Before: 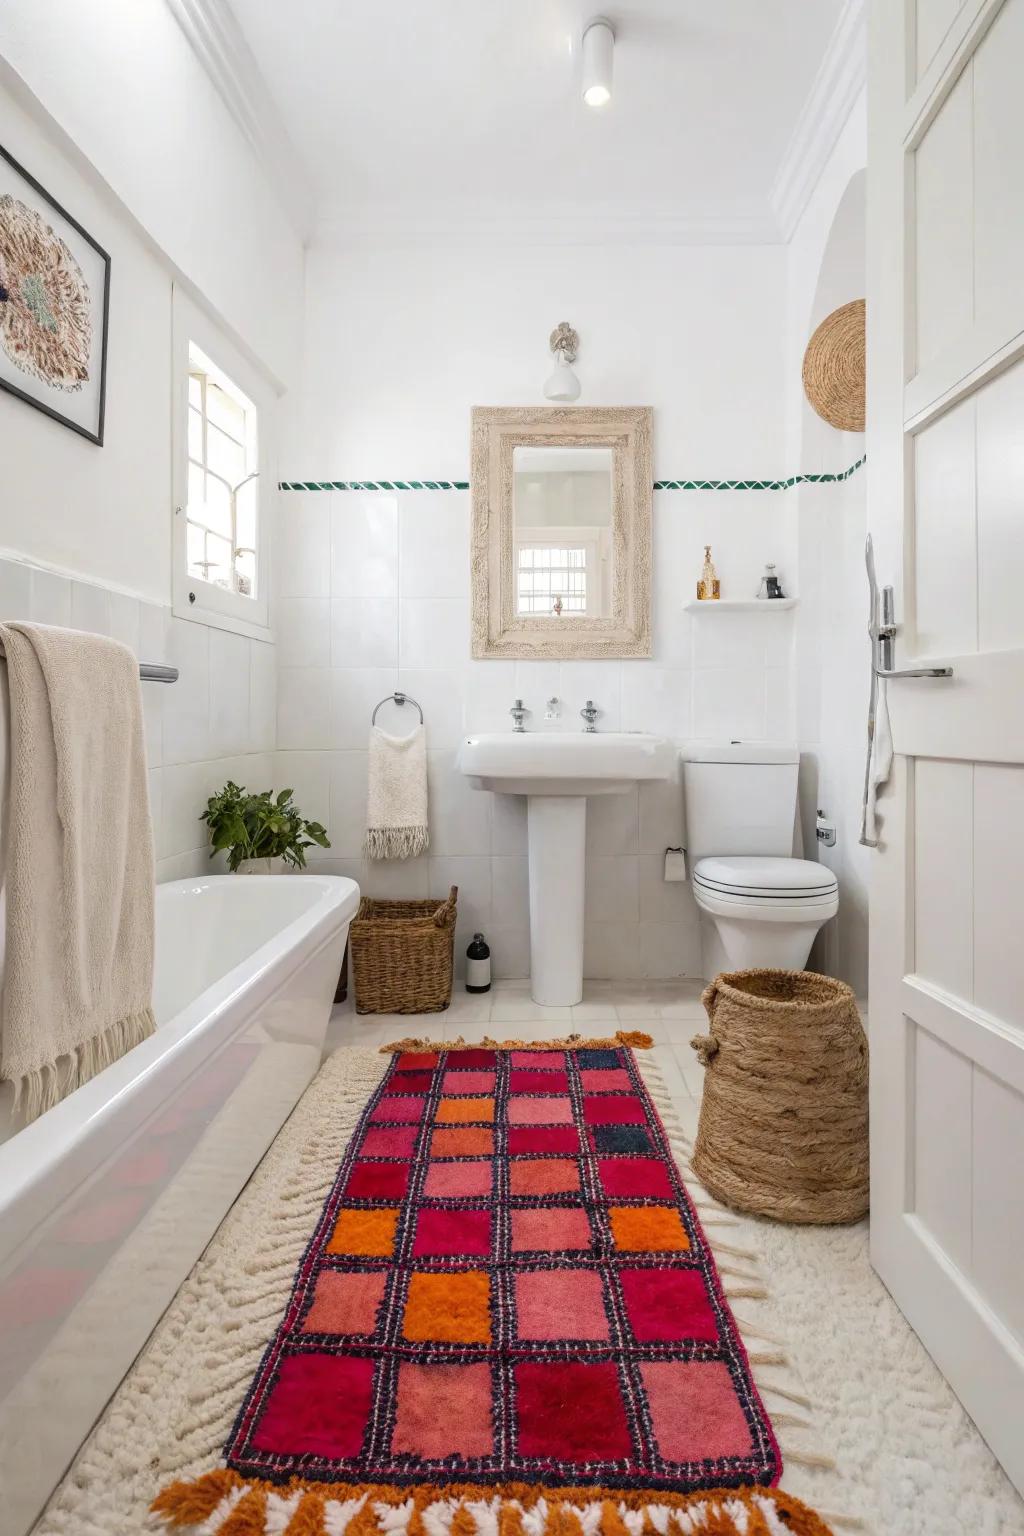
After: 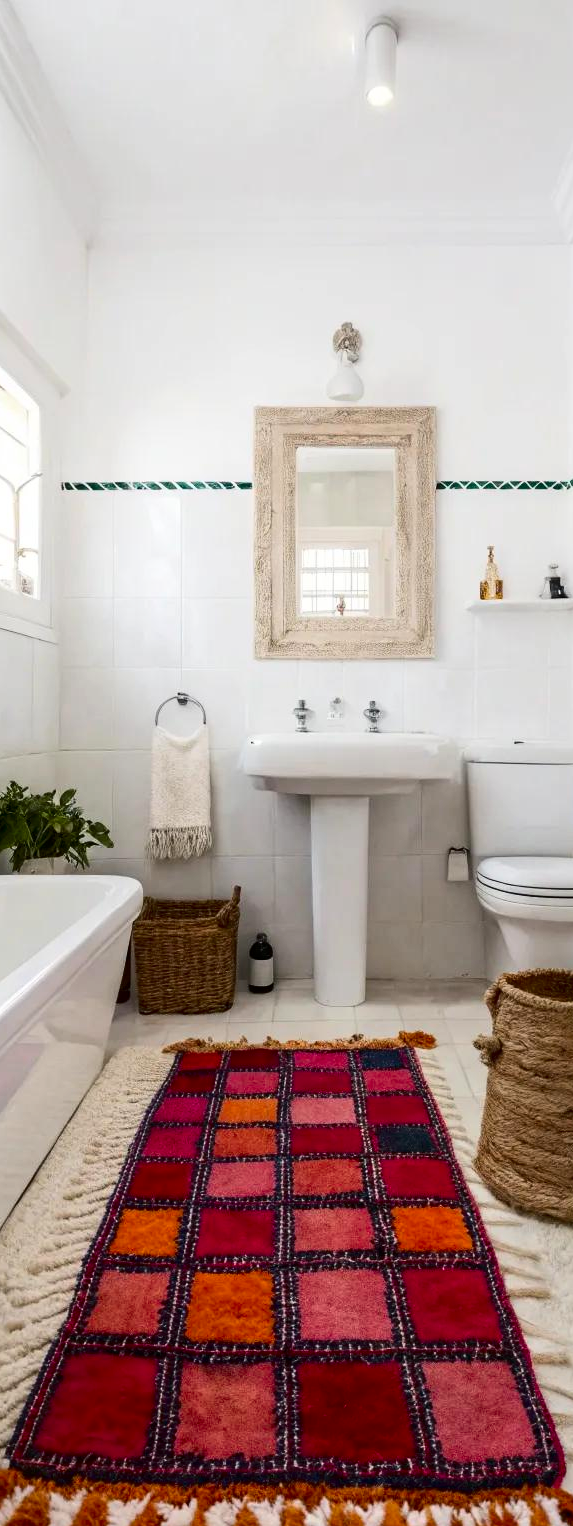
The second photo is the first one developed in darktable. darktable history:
contrast brightness saturation: contrast 0.196, brightness -0.108, saturation 0.103
crop: left 21.275%, right 22.691%
